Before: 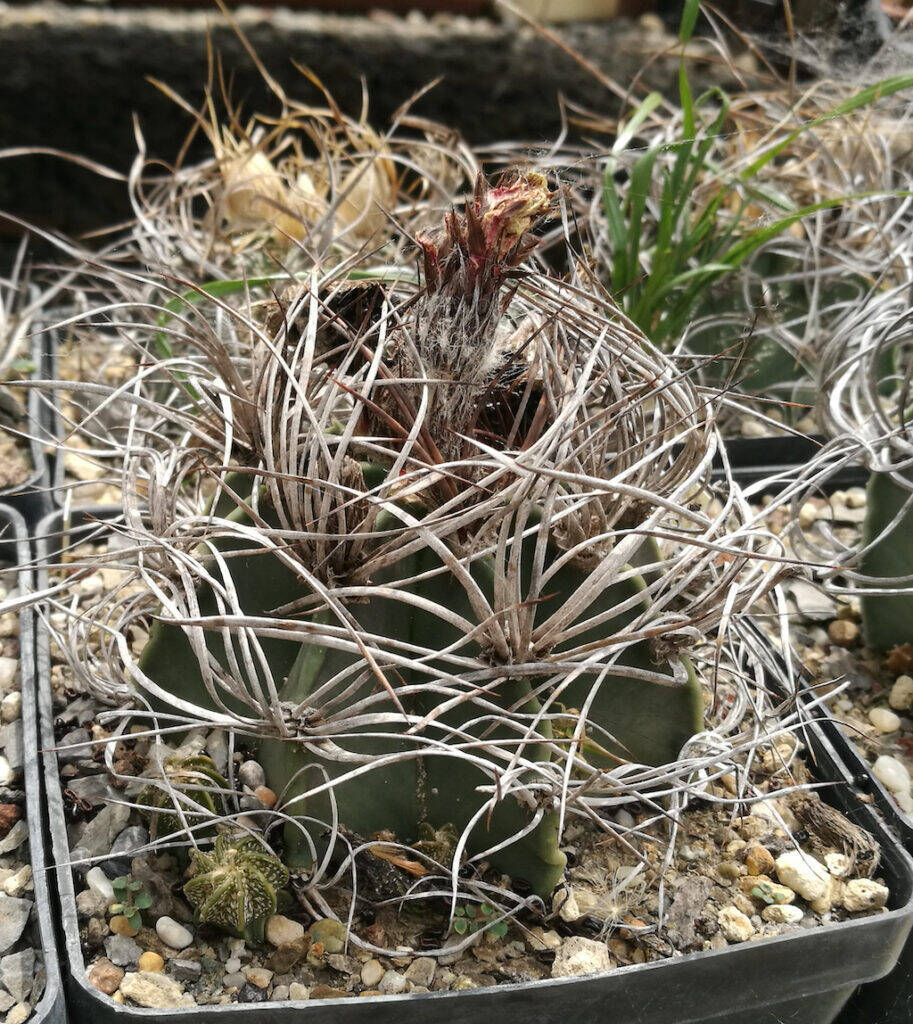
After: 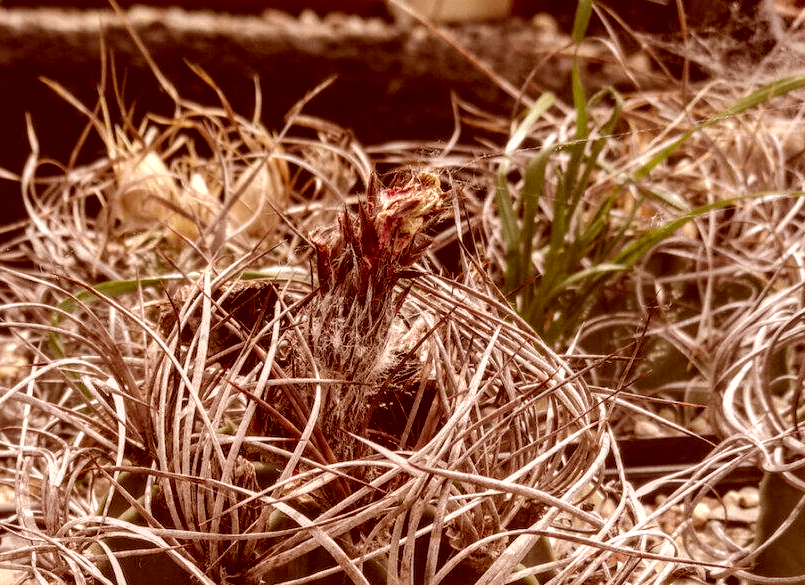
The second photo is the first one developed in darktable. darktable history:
crop and rotate: left 11.812%, bottom 42.776%
local contrast: detail 144%
exposure: exposure -0.157 EV, compensate highlight preservation false
color correction: highlights a* 9.03, highlights b* 8.71, shadows a* 40, shadows b* 40, saturation 0.8
